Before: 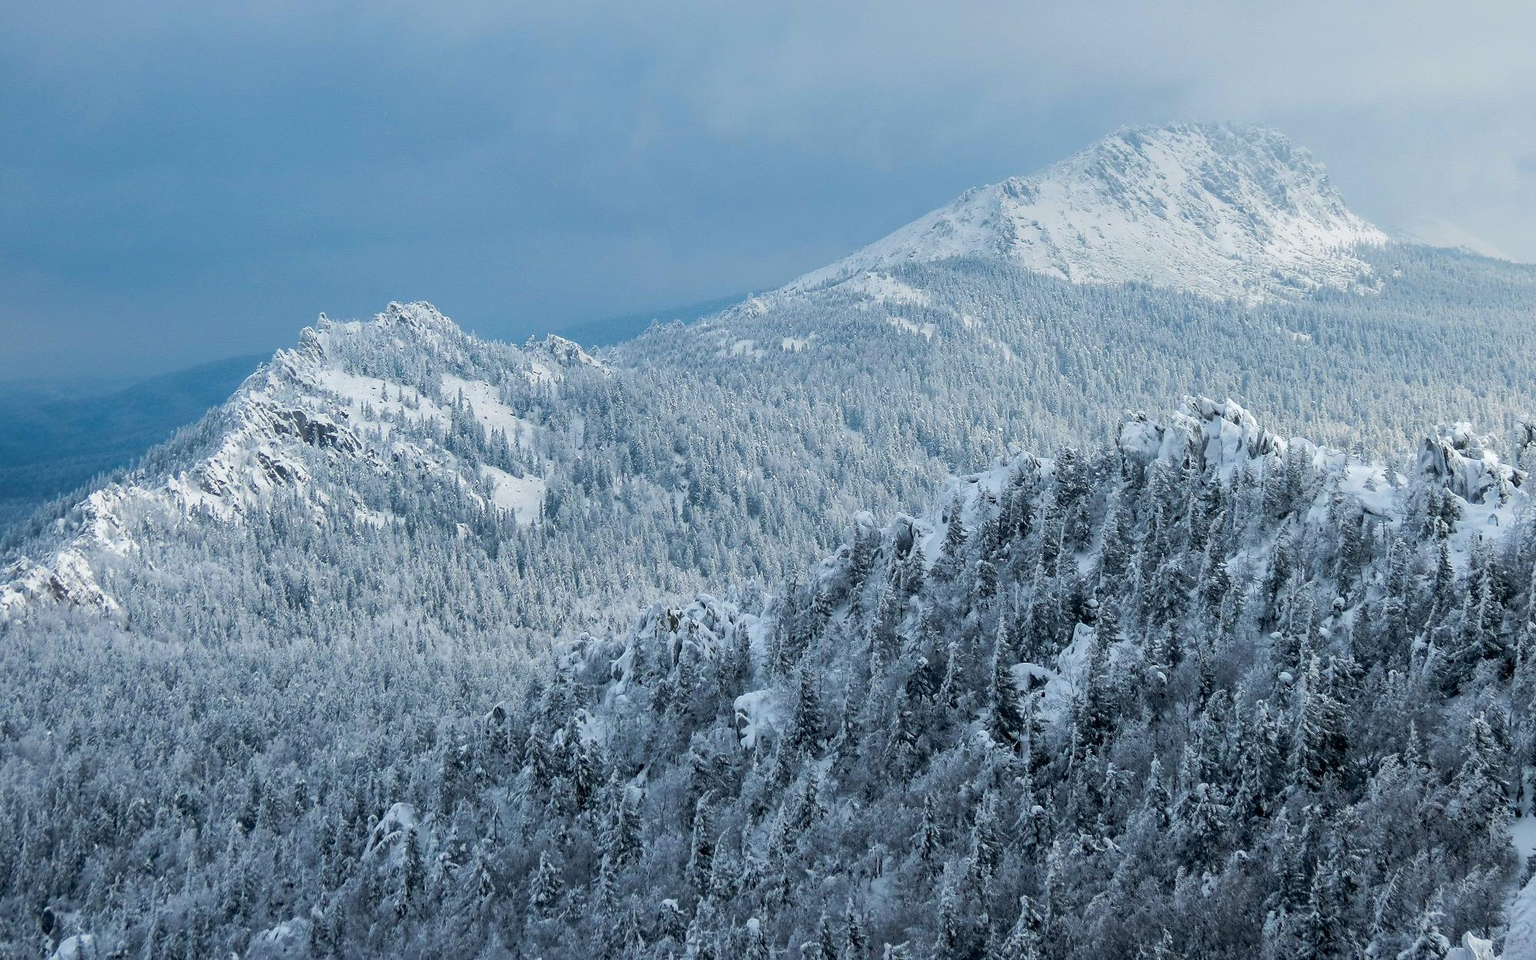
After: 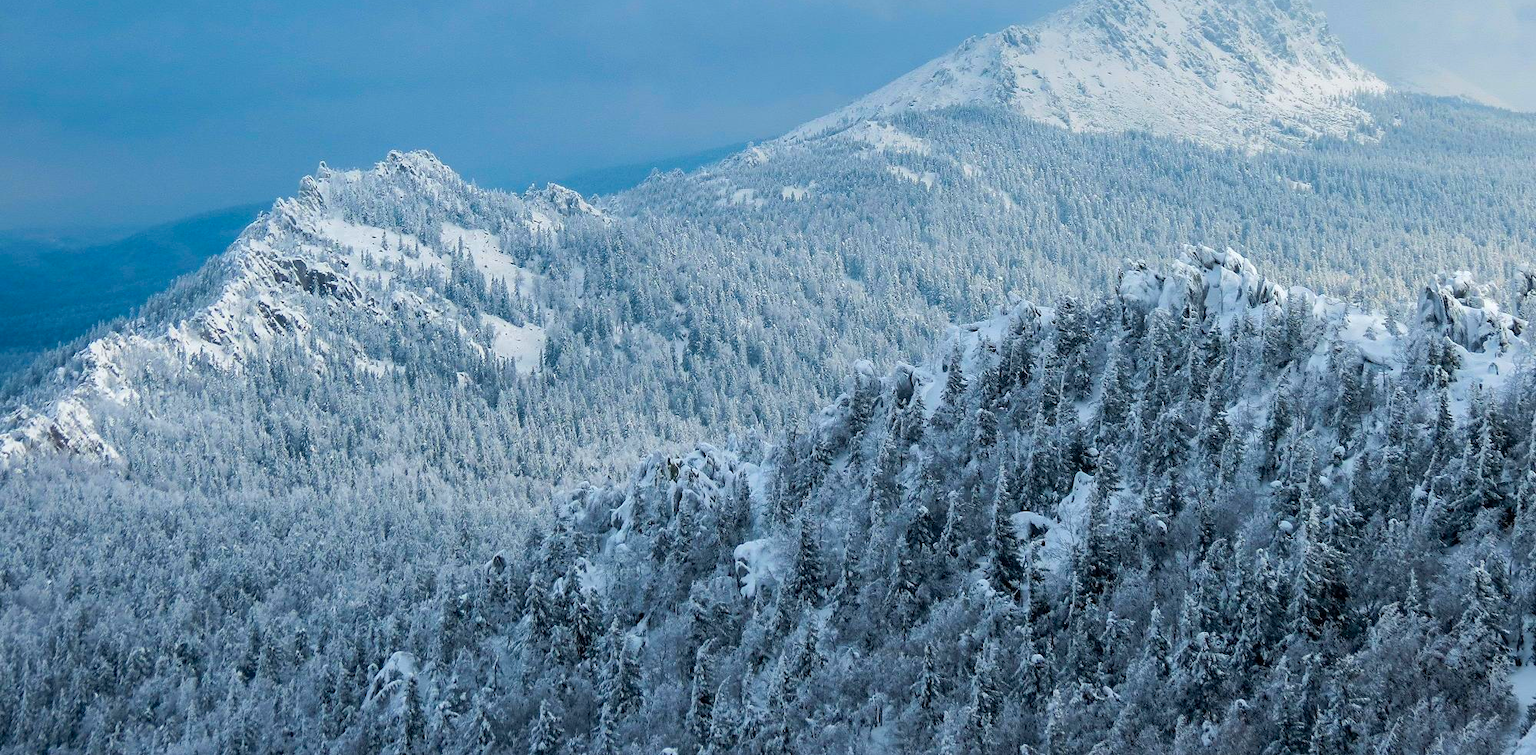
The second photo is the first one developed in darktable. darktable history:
crop and rotate: top 15.774%, bottom 5.506%
color balance rgb: perceptual saturation grading › global saturation 25%, global vibrance 20%
